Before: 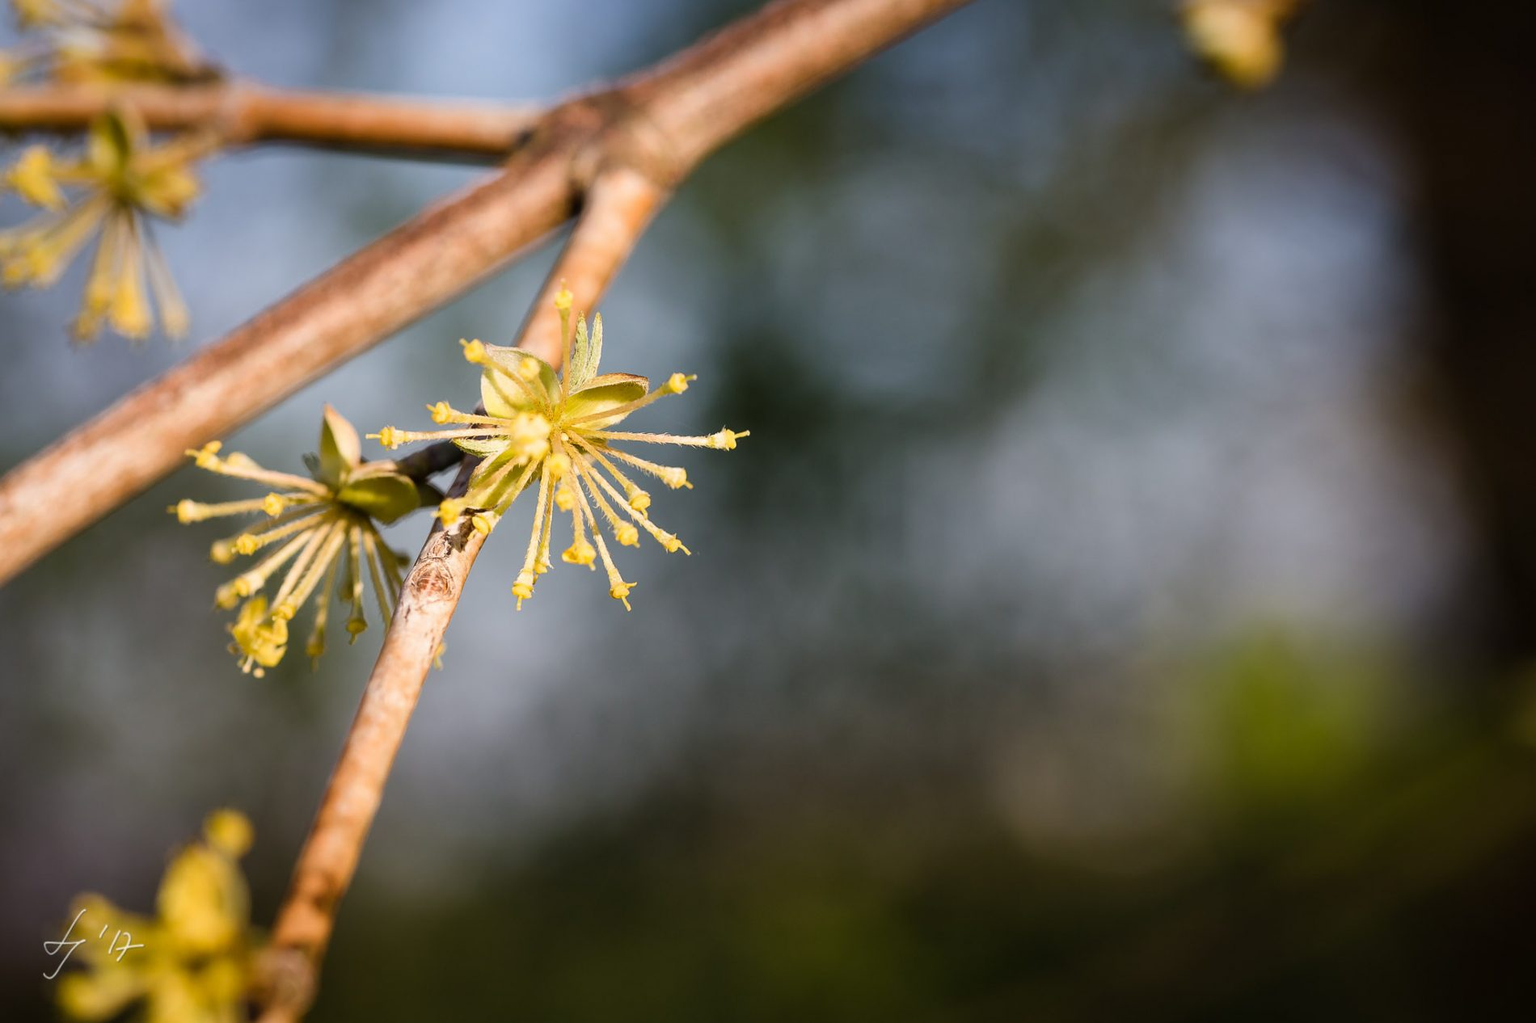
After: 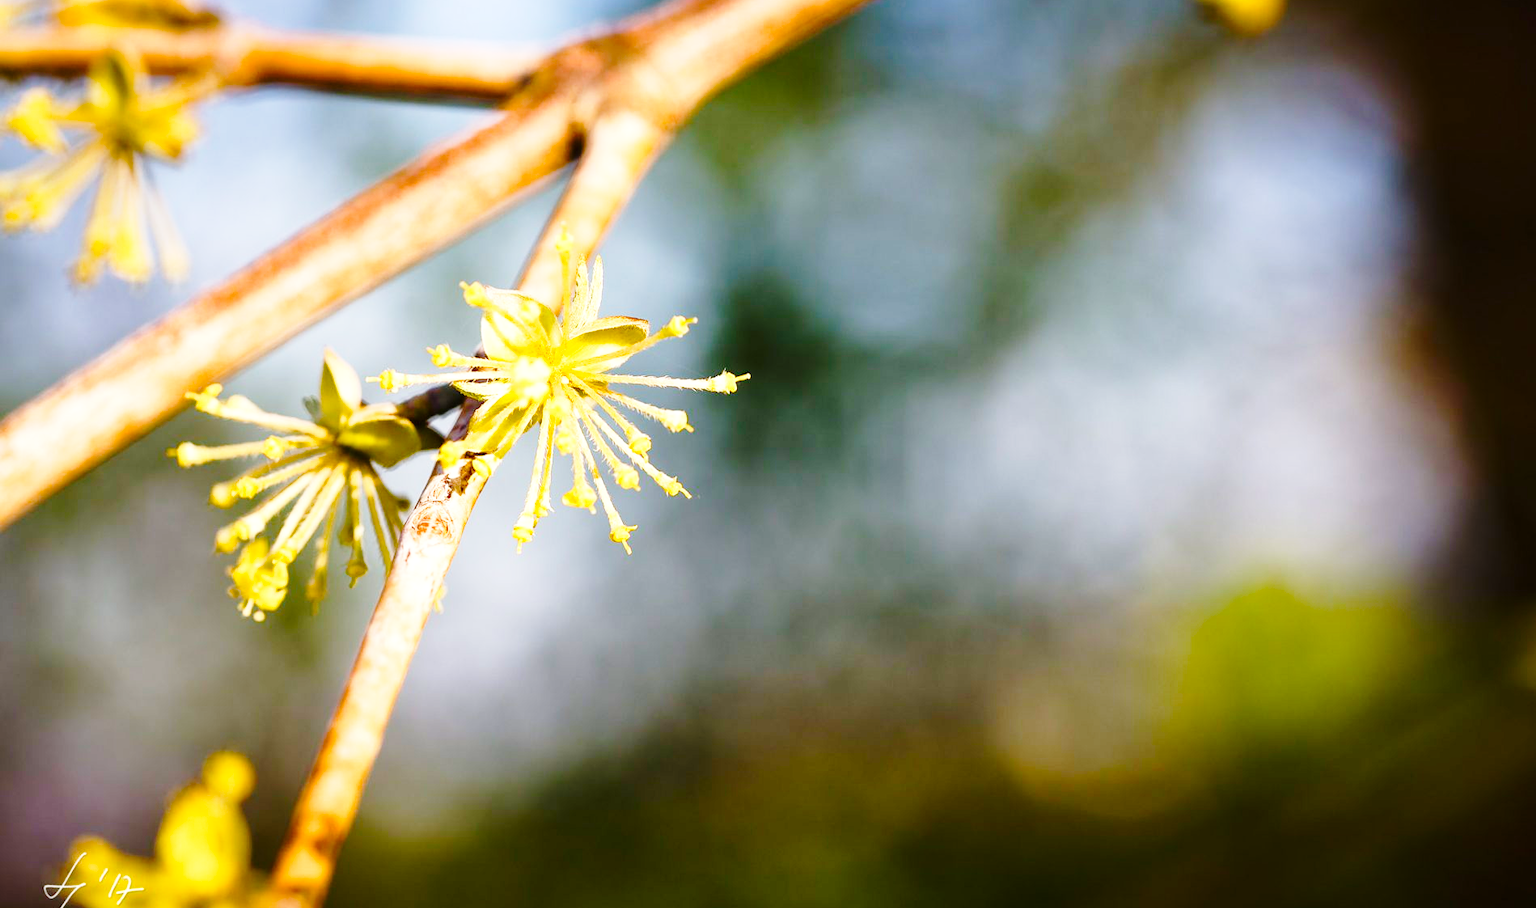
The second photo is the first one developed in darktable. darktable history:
base curve: curves: ch0 [(0, 0) (0.028, 0.03) (0.121, 0.232) (0.46, 0.748) (0.859, 0.968) (1, 1)], preserve colors none
crop and rotate: top 5.609%, bottom 5.609%
color balance rgb: perceptual saturation grading › global saturation 35%, perceptual saturation grading › highlights -25%, perceptual saturation grading › shadows 50%
exposure: exposure 0.485 EV, compensate highlight preservation false
